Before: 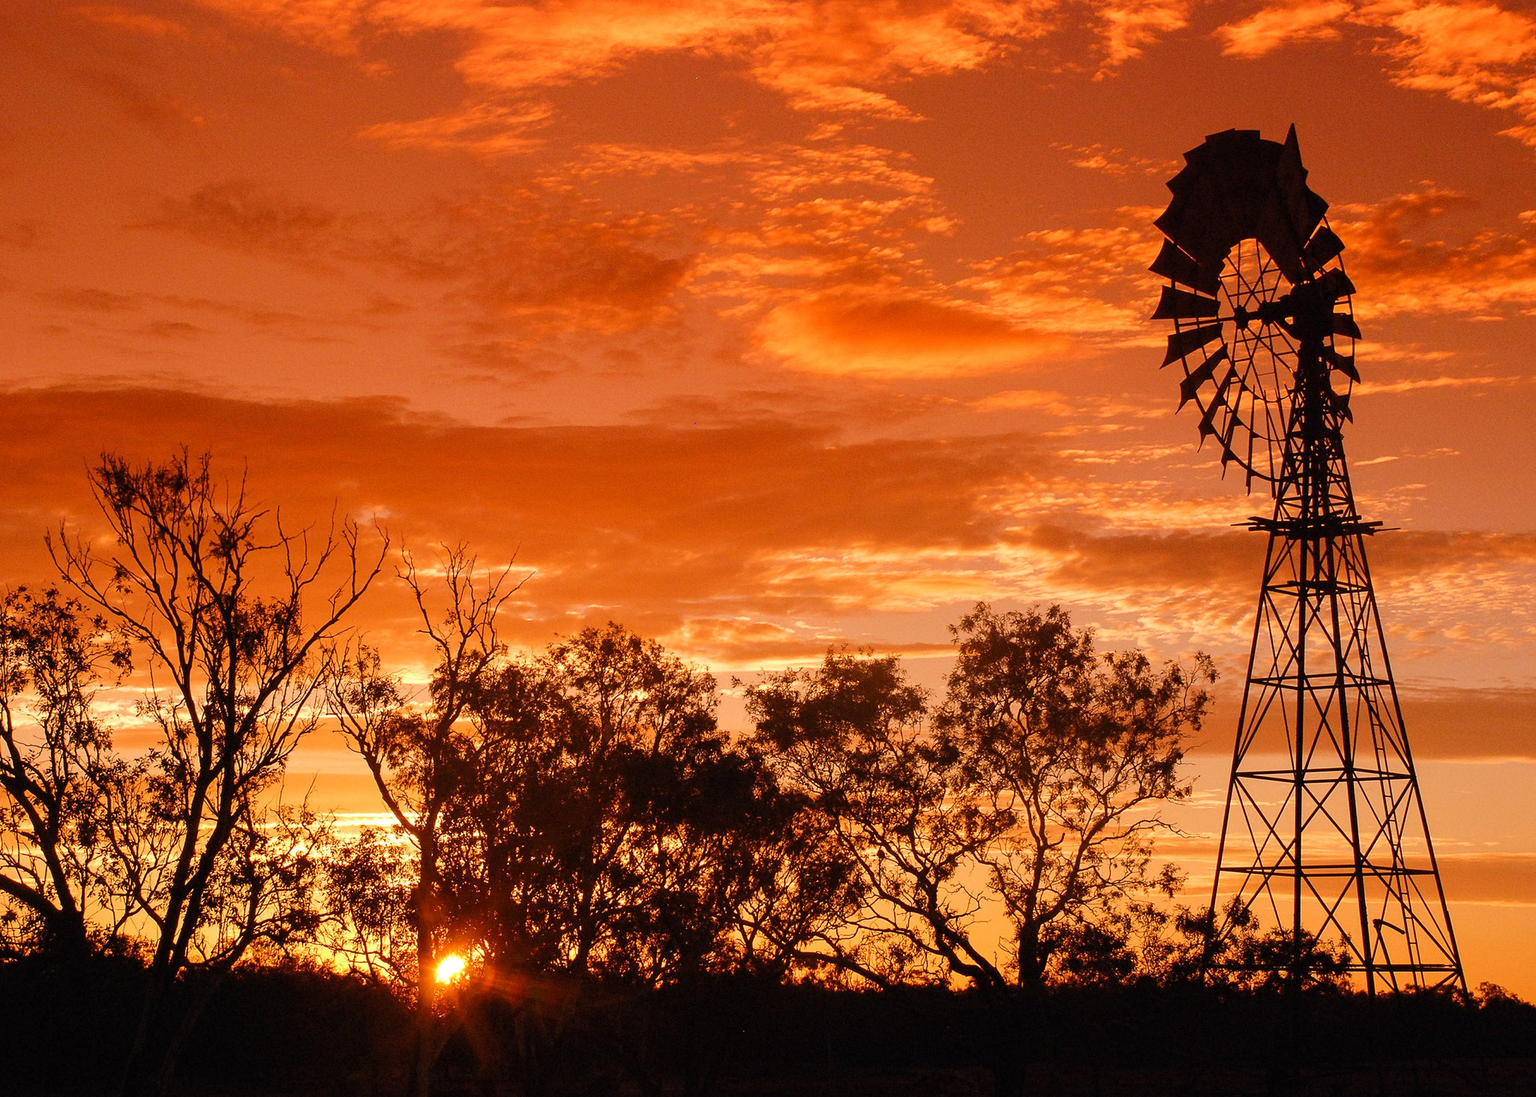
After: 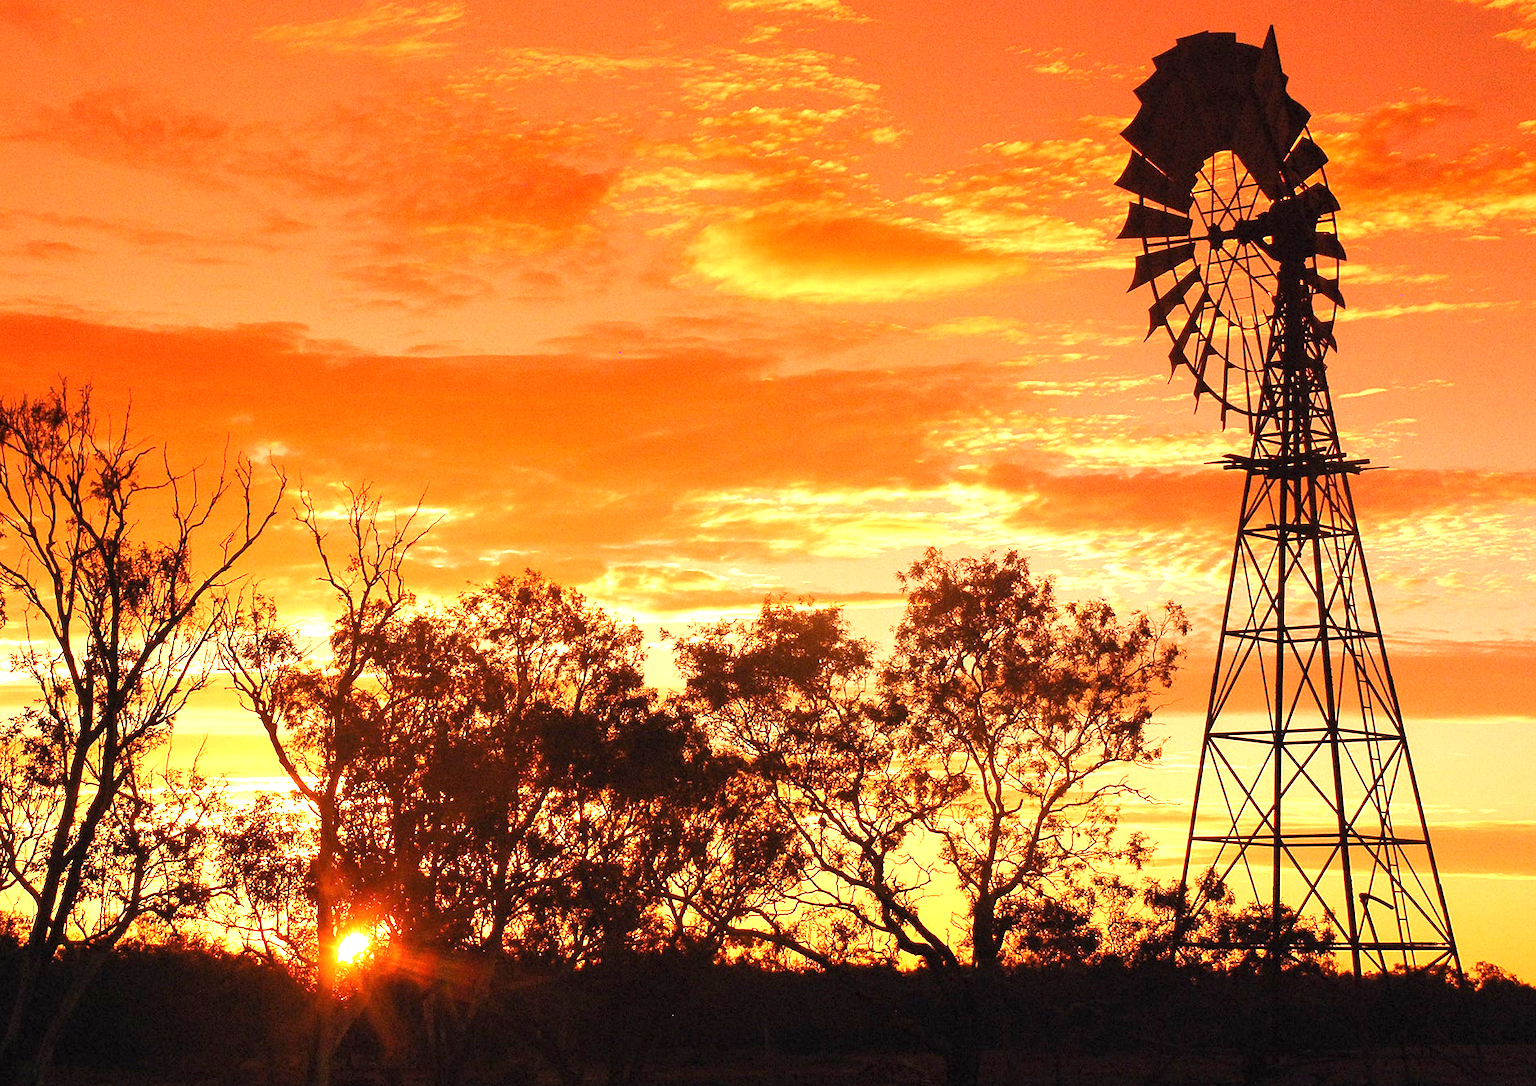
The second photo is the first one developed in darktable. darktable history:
exposure: black level correction 0, exposure 1.379 EV, compensate exposure bias true, compensate highlight preservation false
crop and rotate: left 8.262%, top 9.226%
